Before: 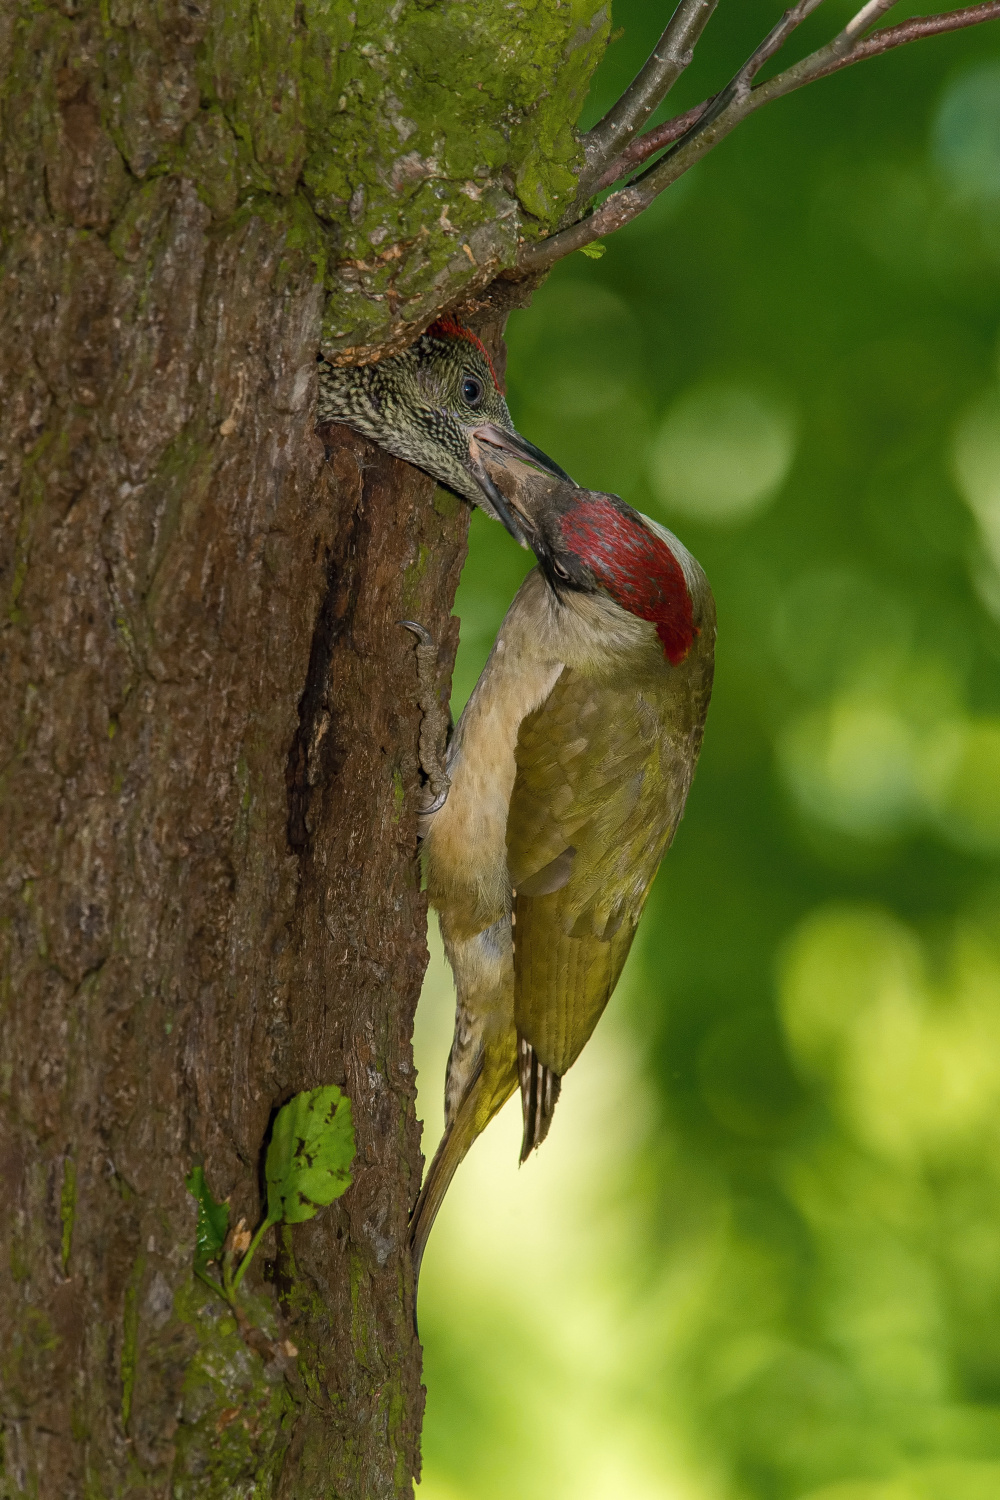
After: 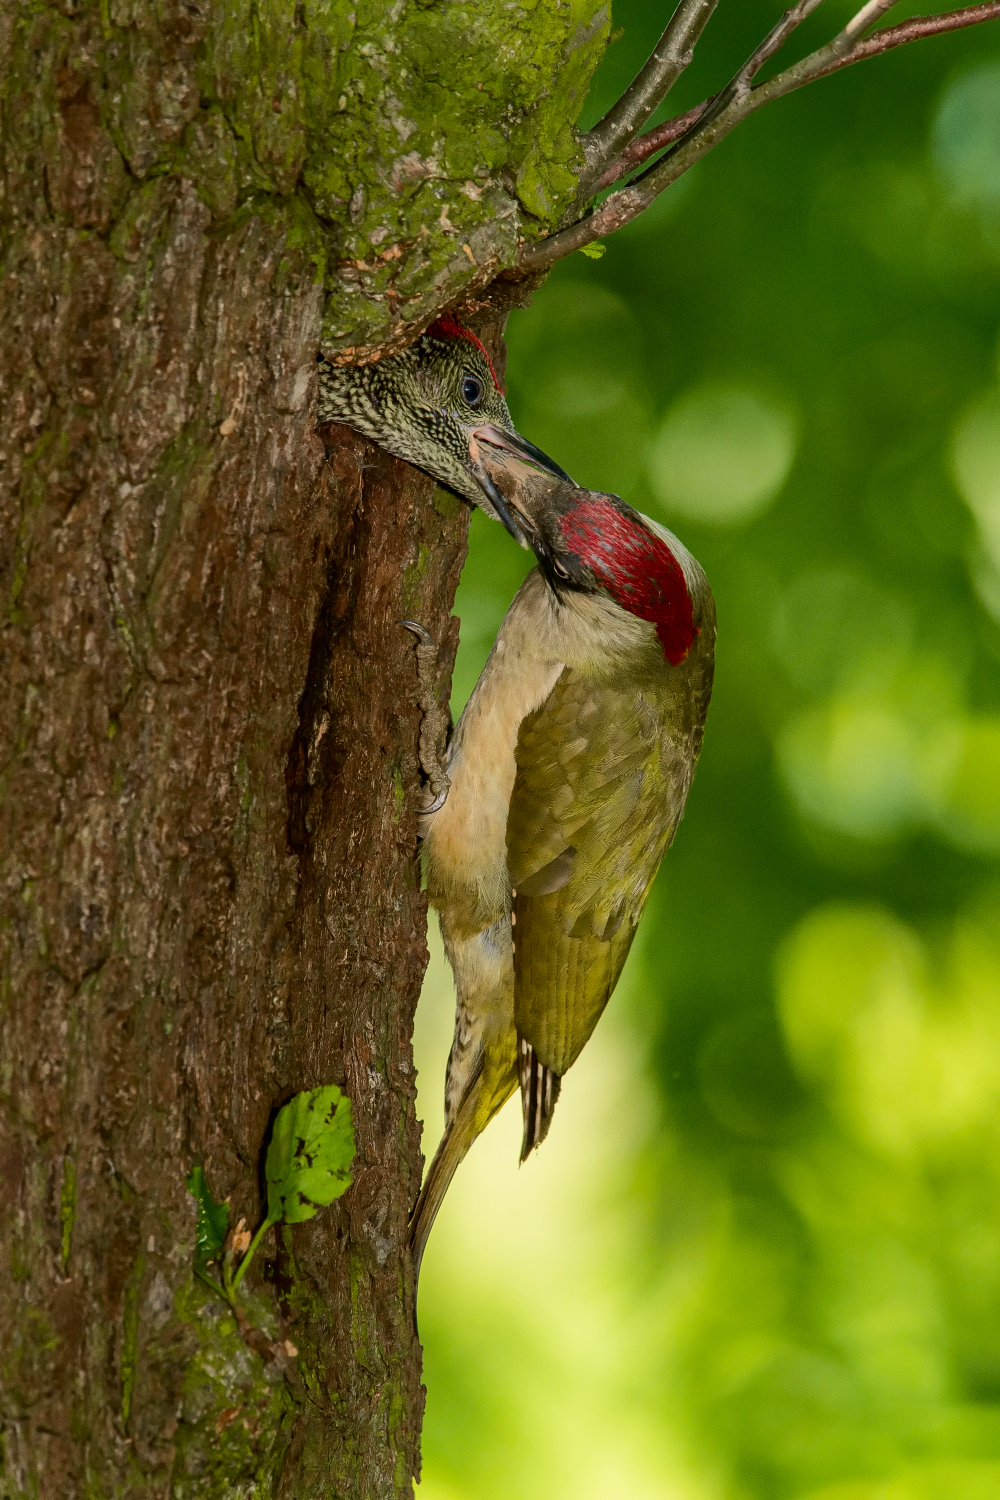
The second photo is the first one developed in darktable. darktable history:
tone curve: curves: ch0 [(0, 0) (0.058, 0.027) (0.214, 0.183) (0.295, 0.288) (0.48, 0.541) (0.658, 0.703) (0.741, 0.775) (0.844, 0.866) (0.986, 0.957)]; ch1 [(0, 0) (0.172, 0.123) (0.312, 0.296) (0.437, 0.429) (0.471, 0.469) (0.502, 0.5) (0.513, 0.515) (0.572, 0.603) (0.617, 0.653) (0.68, 0.724) (0.889, 0.924) (1, 1)]; ch2 [(0, 0) (0.411, 0.424) (0.489, 0.49) (0.502, 0.5) (0.512, 0.524) (0.549, 0.578) (0.604, 0.628) (0.709, 0.748) (1, 1)], color space Lab, independent channels, preserve colors none
